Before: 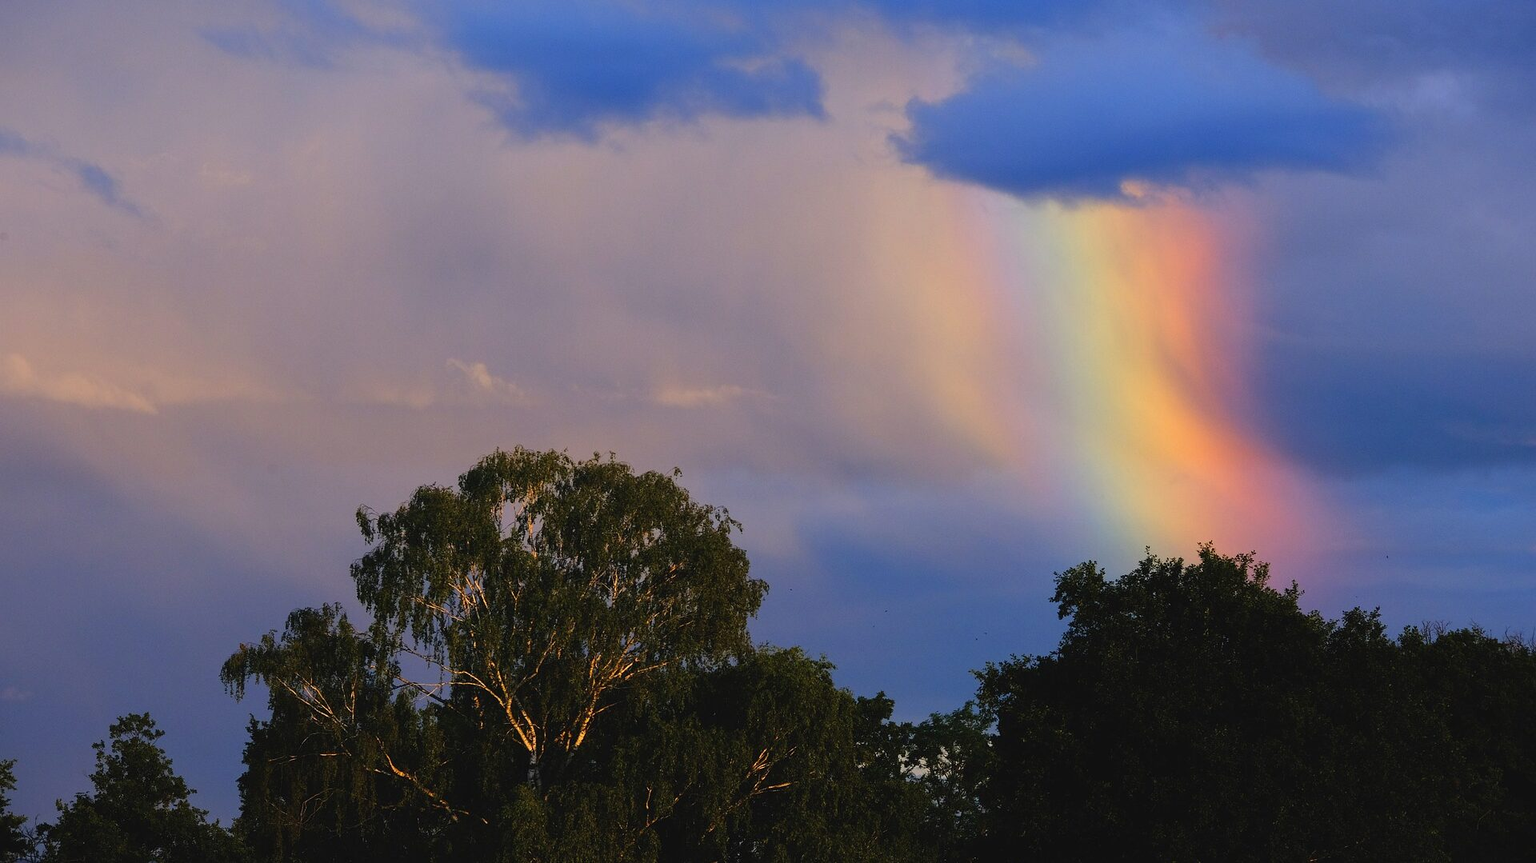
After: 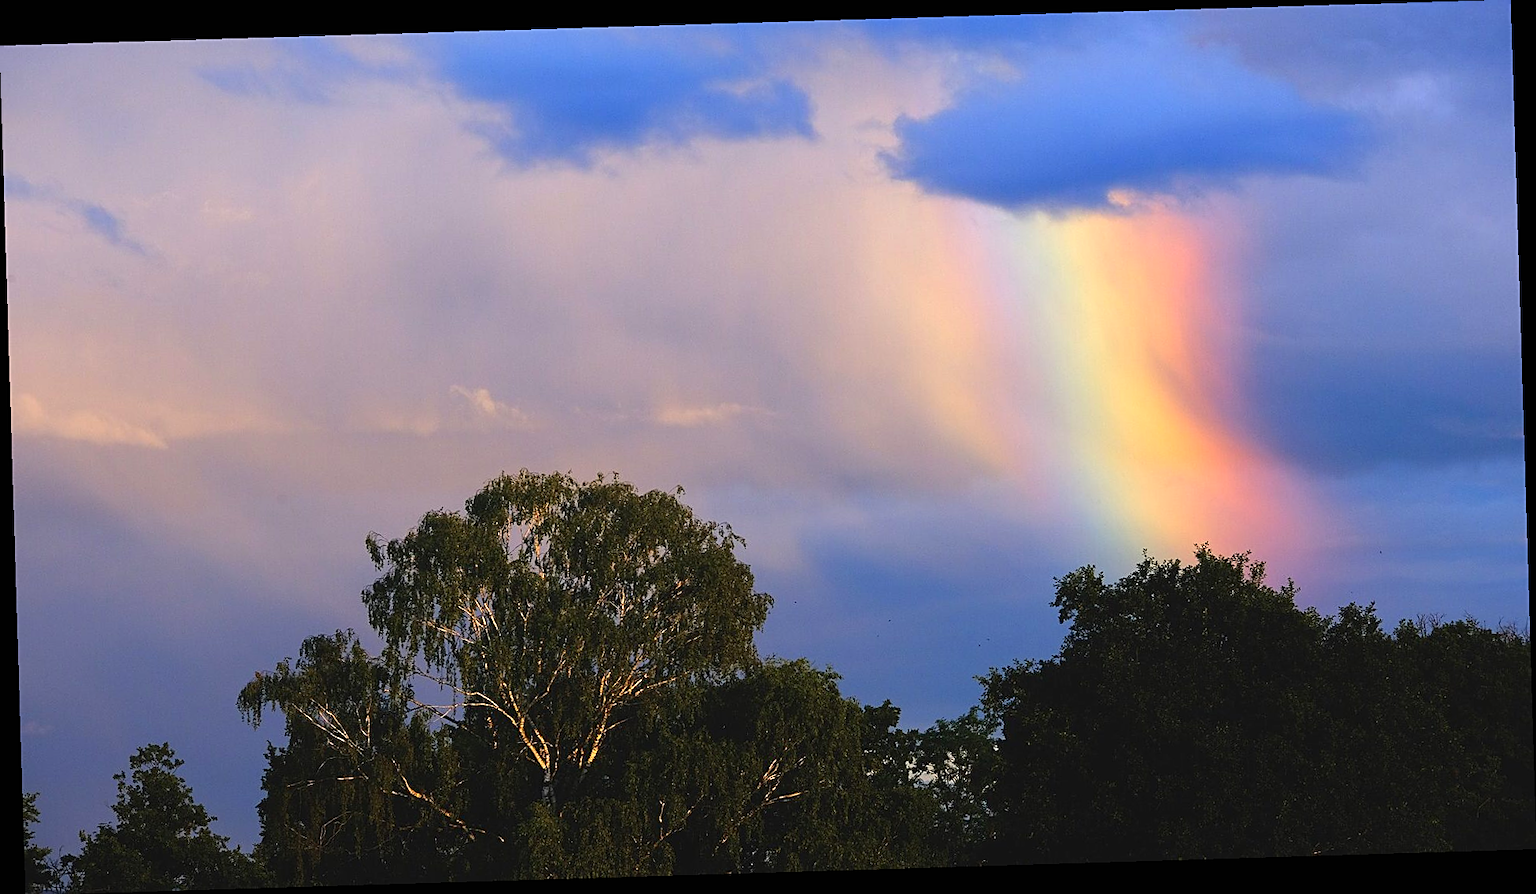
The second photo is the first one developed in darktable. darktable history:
rotate and perspective: rotation -1.75°, automatic cropping off
graduated density: rotation -180°, offset 24.95
exposure: black level correction 0, exposure 0.68 EV, compensate exposure bias true, compensate highlight preservation false
sharpen: on, module defaults
